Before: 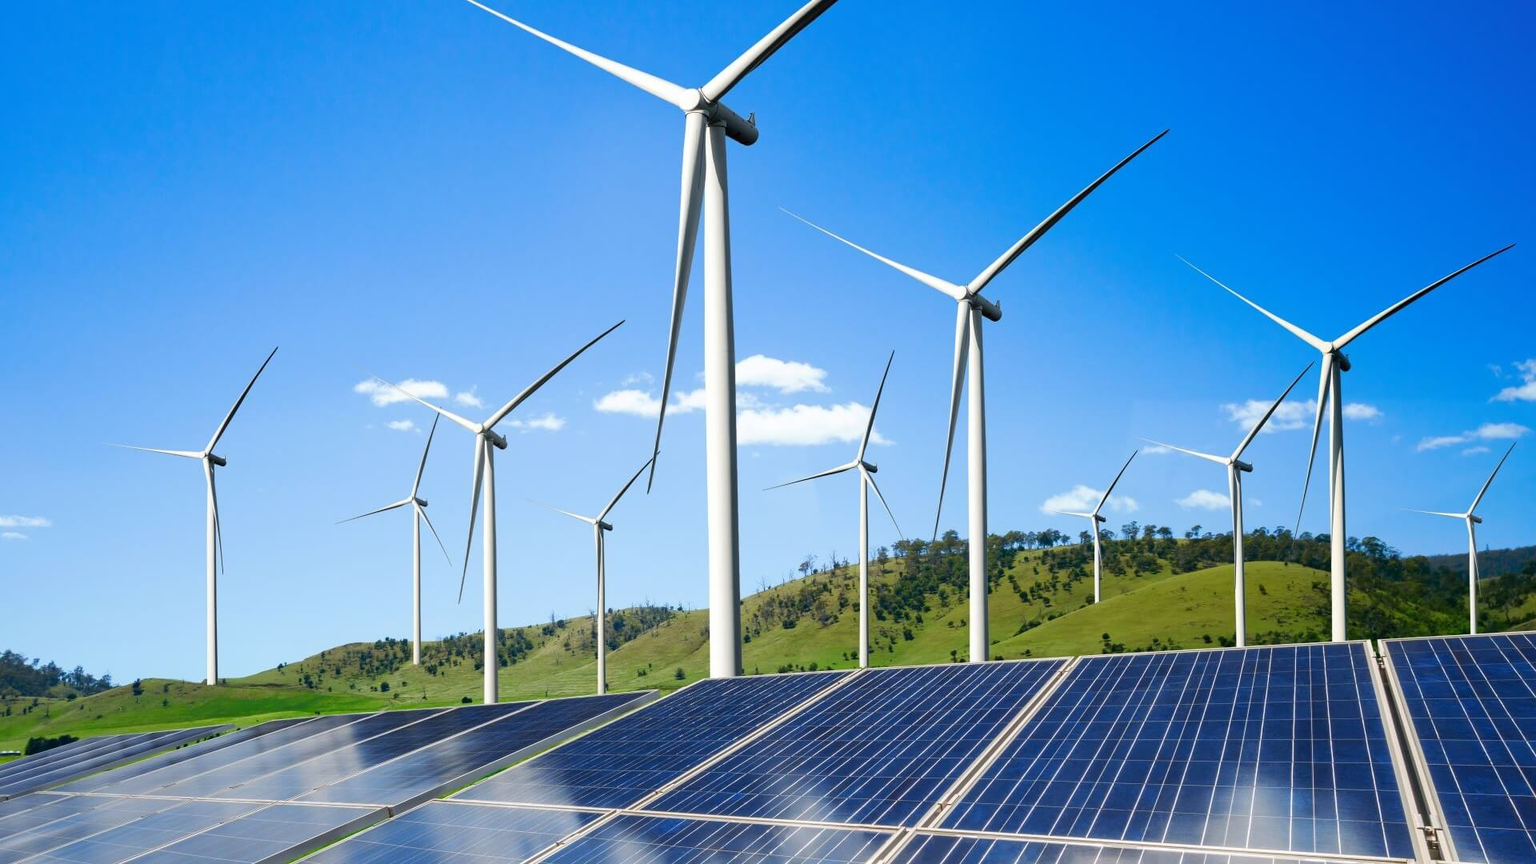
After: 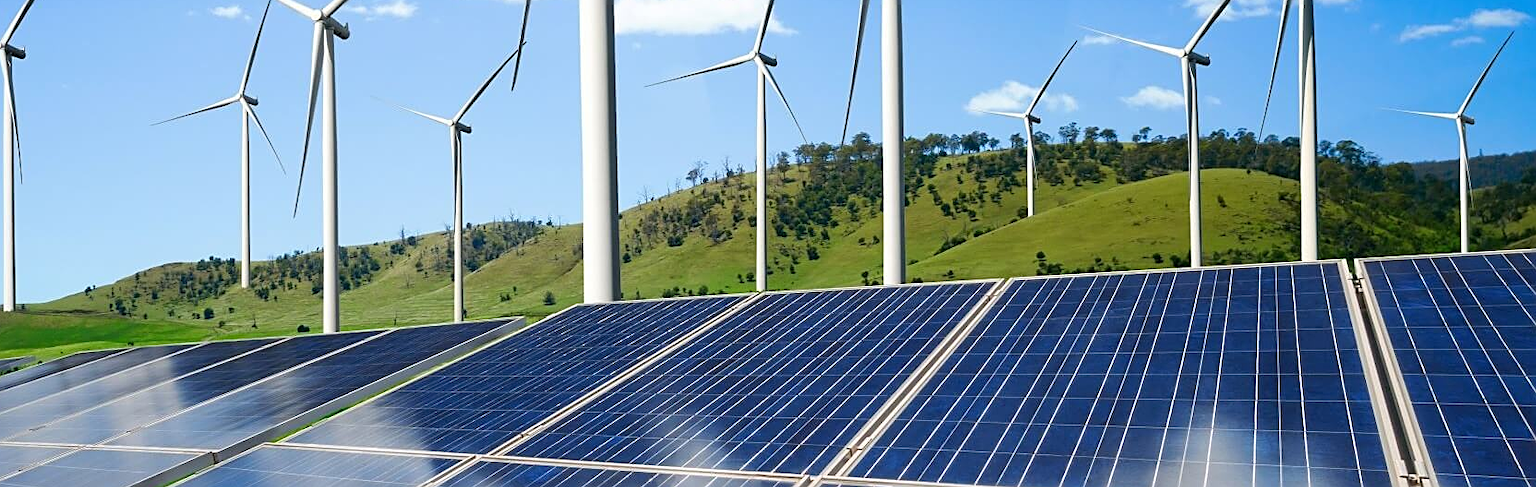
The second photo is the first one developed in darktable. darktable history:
color balance: on, module defaults
sharpen: on, module defaults
white balance: emerald 1
crop and rotate: left 13.306%, top 48.129%, bottom 2.928%
